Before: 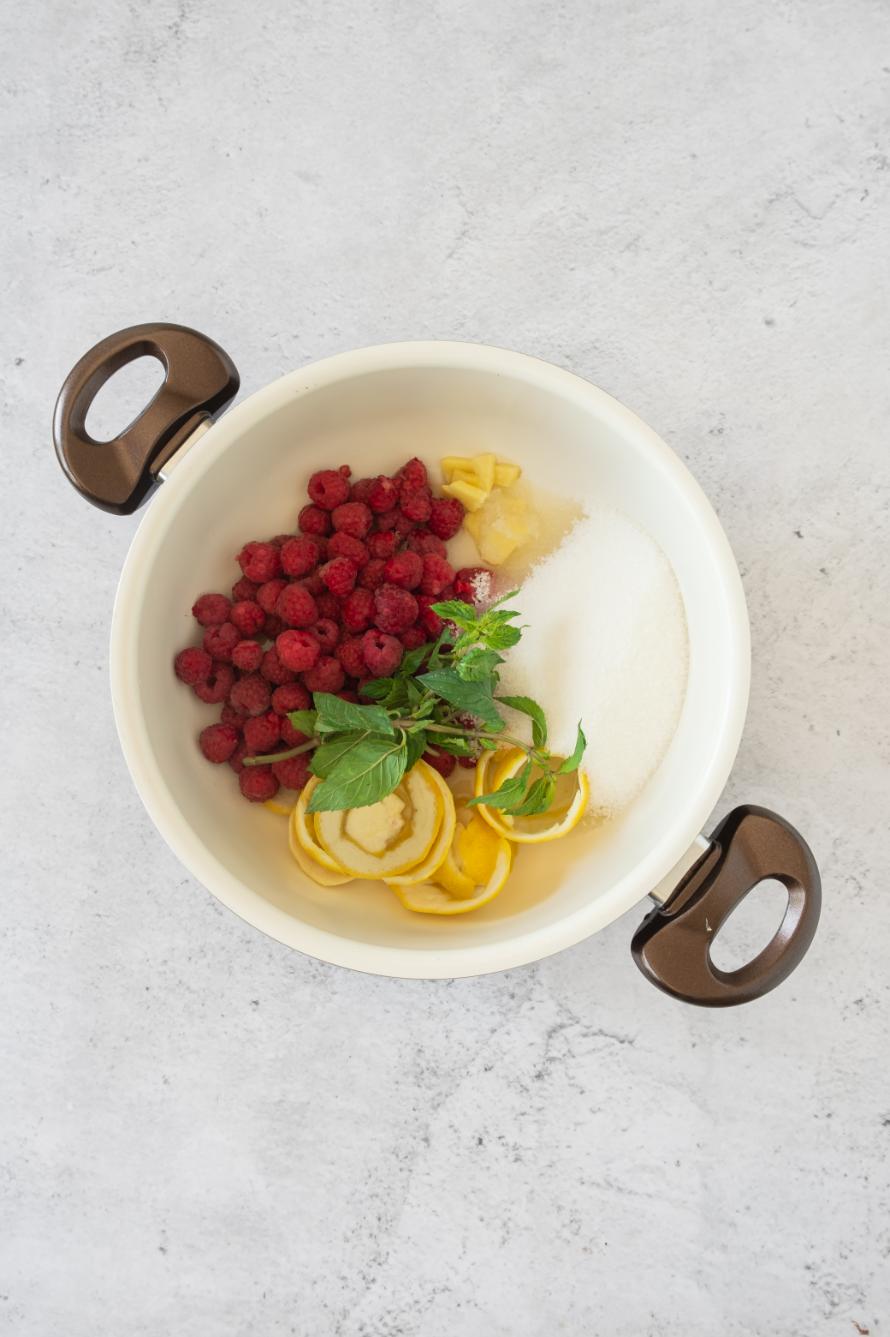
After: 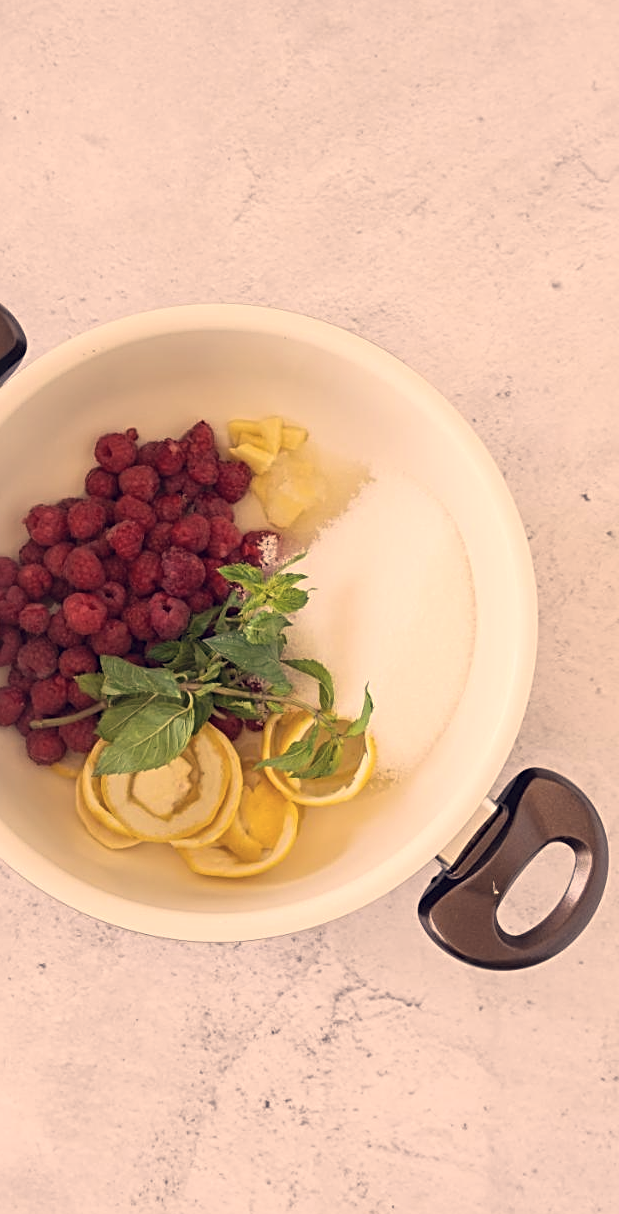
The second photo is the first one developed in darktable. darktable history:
color correction: highlights a* 19.59, highlights b* 27.49, shadows a* 3.46, shadows b* -17.28, saturation 0.73
crop and rotate: left 24.034%, top 2.838%, right 6.406%, bottom 6.299%
sharpen: radius 3.119
